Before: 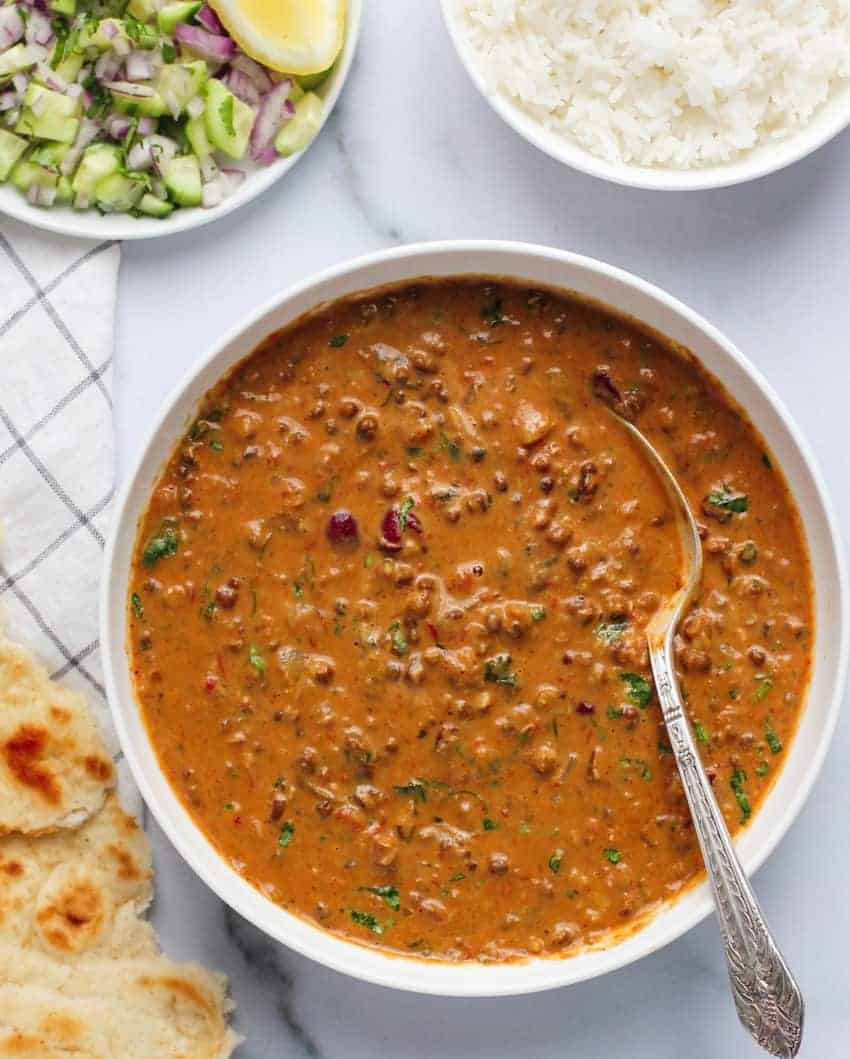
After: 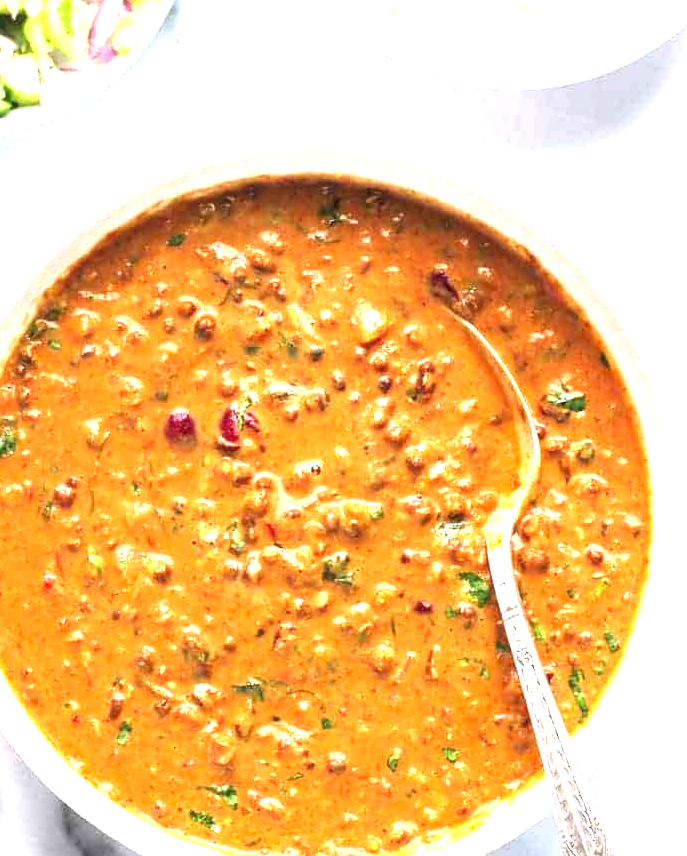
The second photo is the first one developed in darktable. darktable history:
crop: left 19.159%, top 9.58%, bottom 9.58%
exposure: black level correction 0, exposure 1.75 EV, compensate exposure bias true, compensate highlight preservation false
